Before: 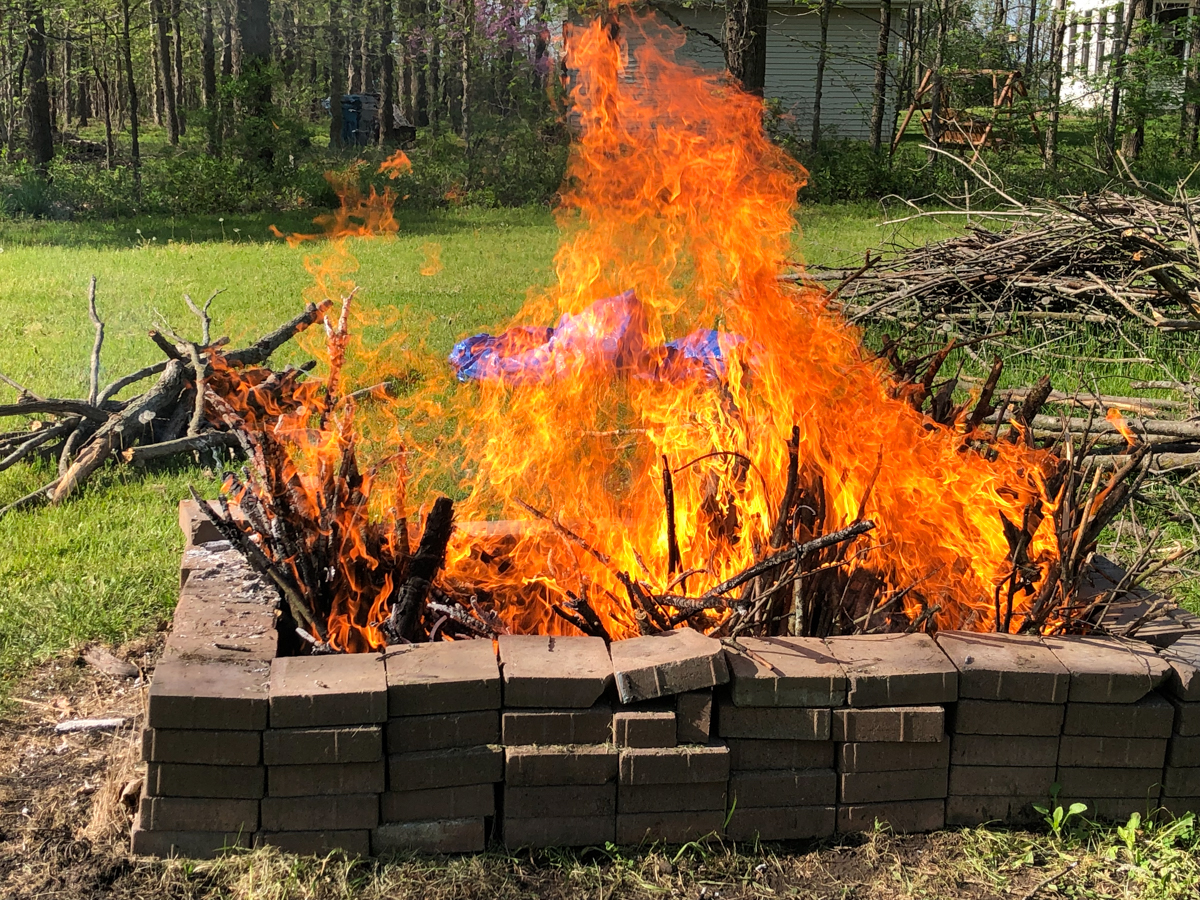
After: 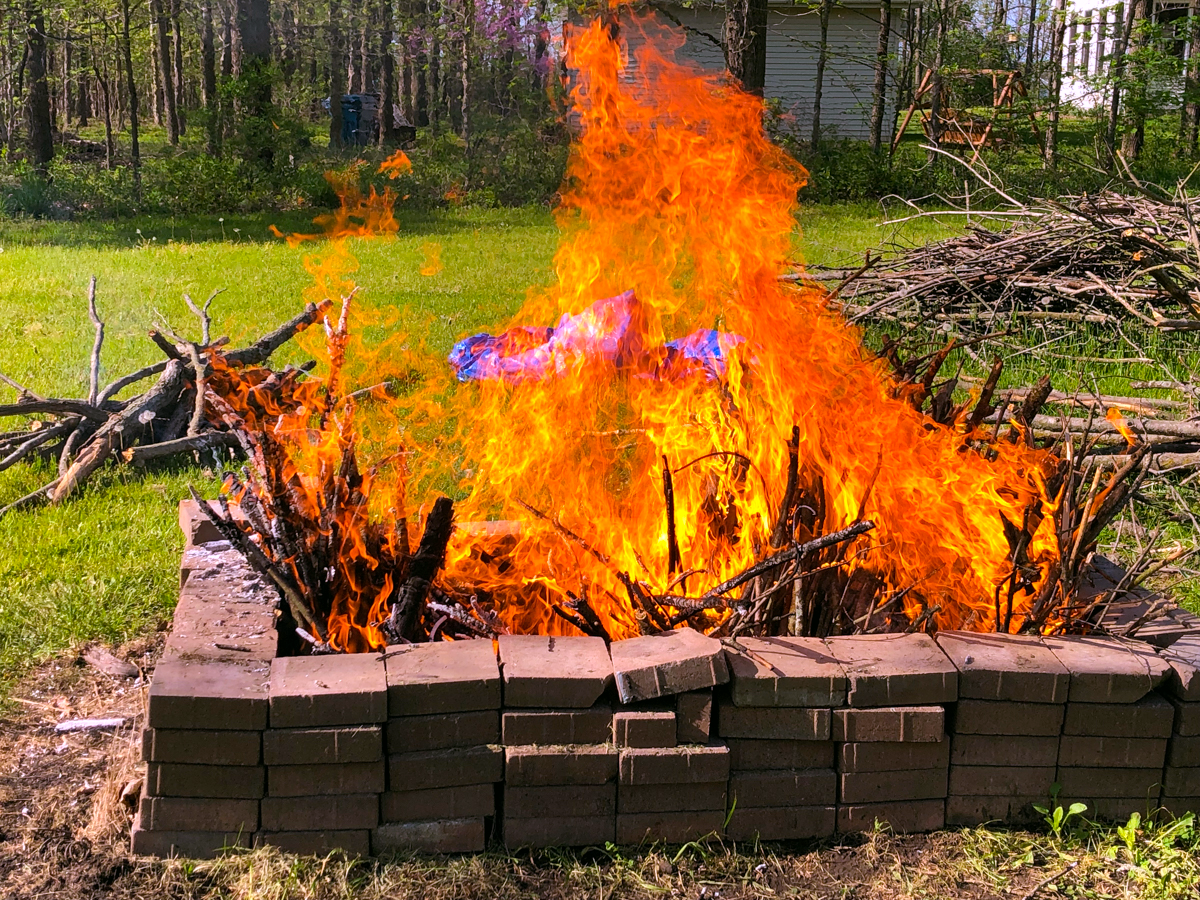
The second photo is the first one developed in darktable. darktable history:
color balance: mode lift, gamma, gain (sRGB), lift [1, 0.99, 1.01, 0.992], gamma [1, 1.037, 0.974, 0.963]
white balance: red 1.042, blue 1.17
color balance rgb: perceptual saturation grading › global saturation 20%, global vibrance 20%
